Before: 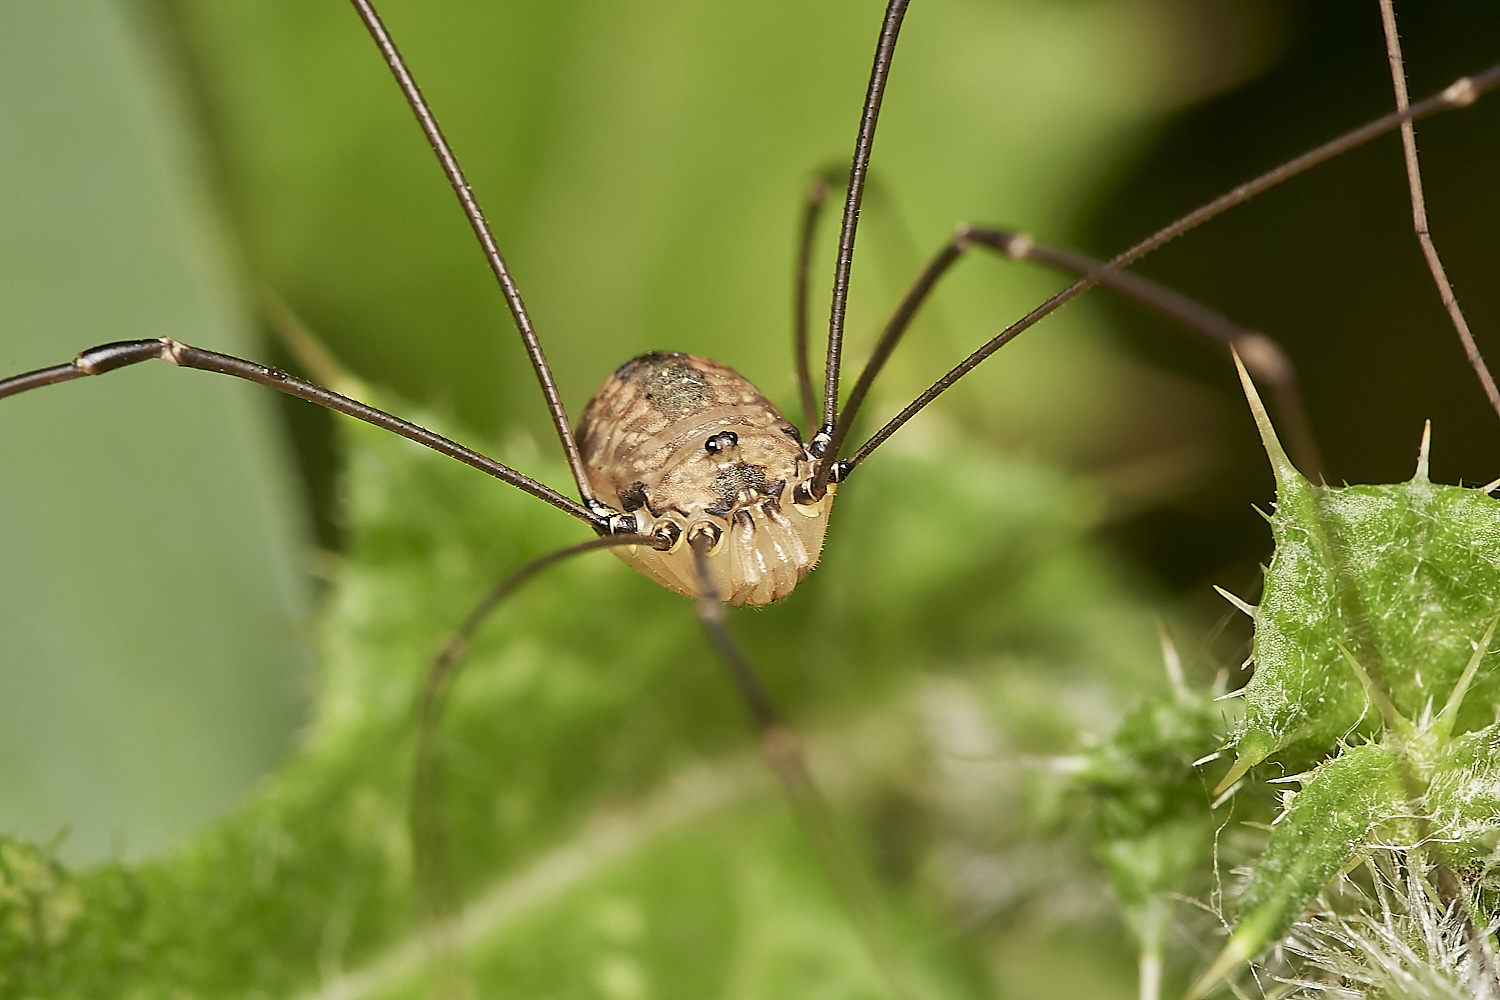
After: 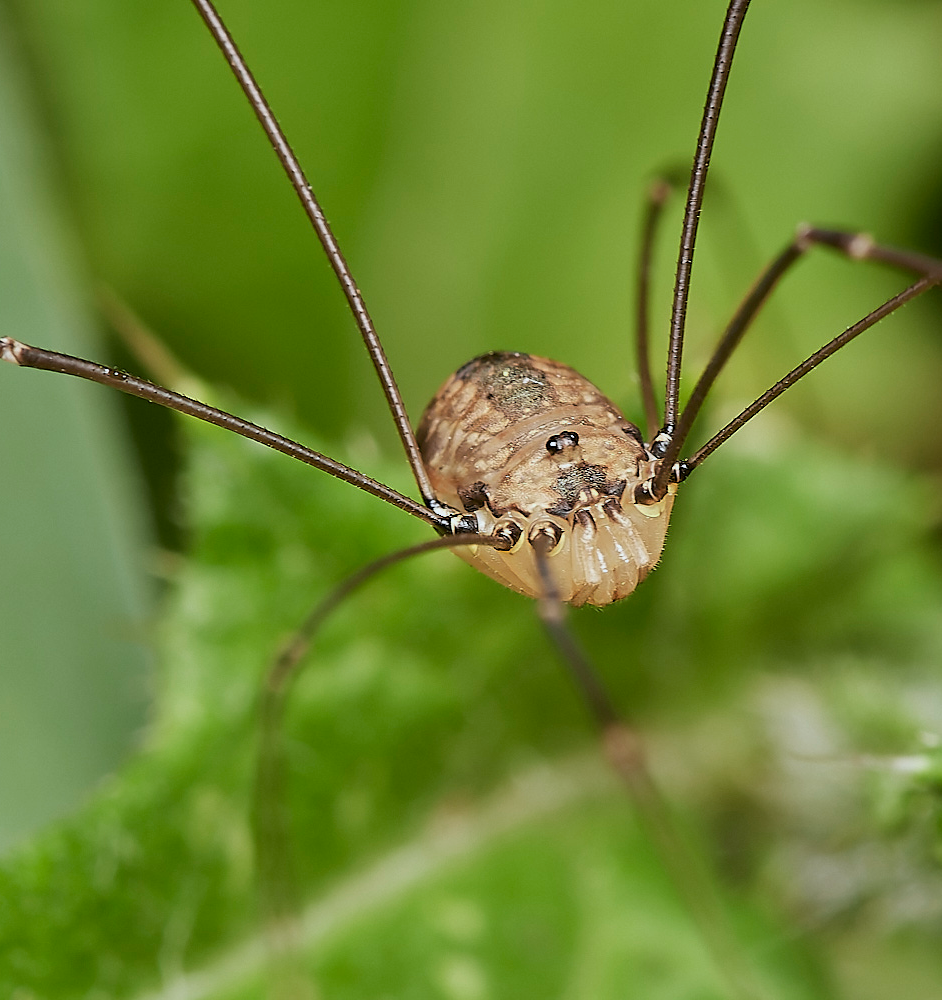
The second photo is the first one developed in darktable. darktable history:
crop: left 10.644%, right 26.528%
exposure: exposure -0.177 EV, compensate highlight preservation false
white balance: red 0.967, blue 1.049
